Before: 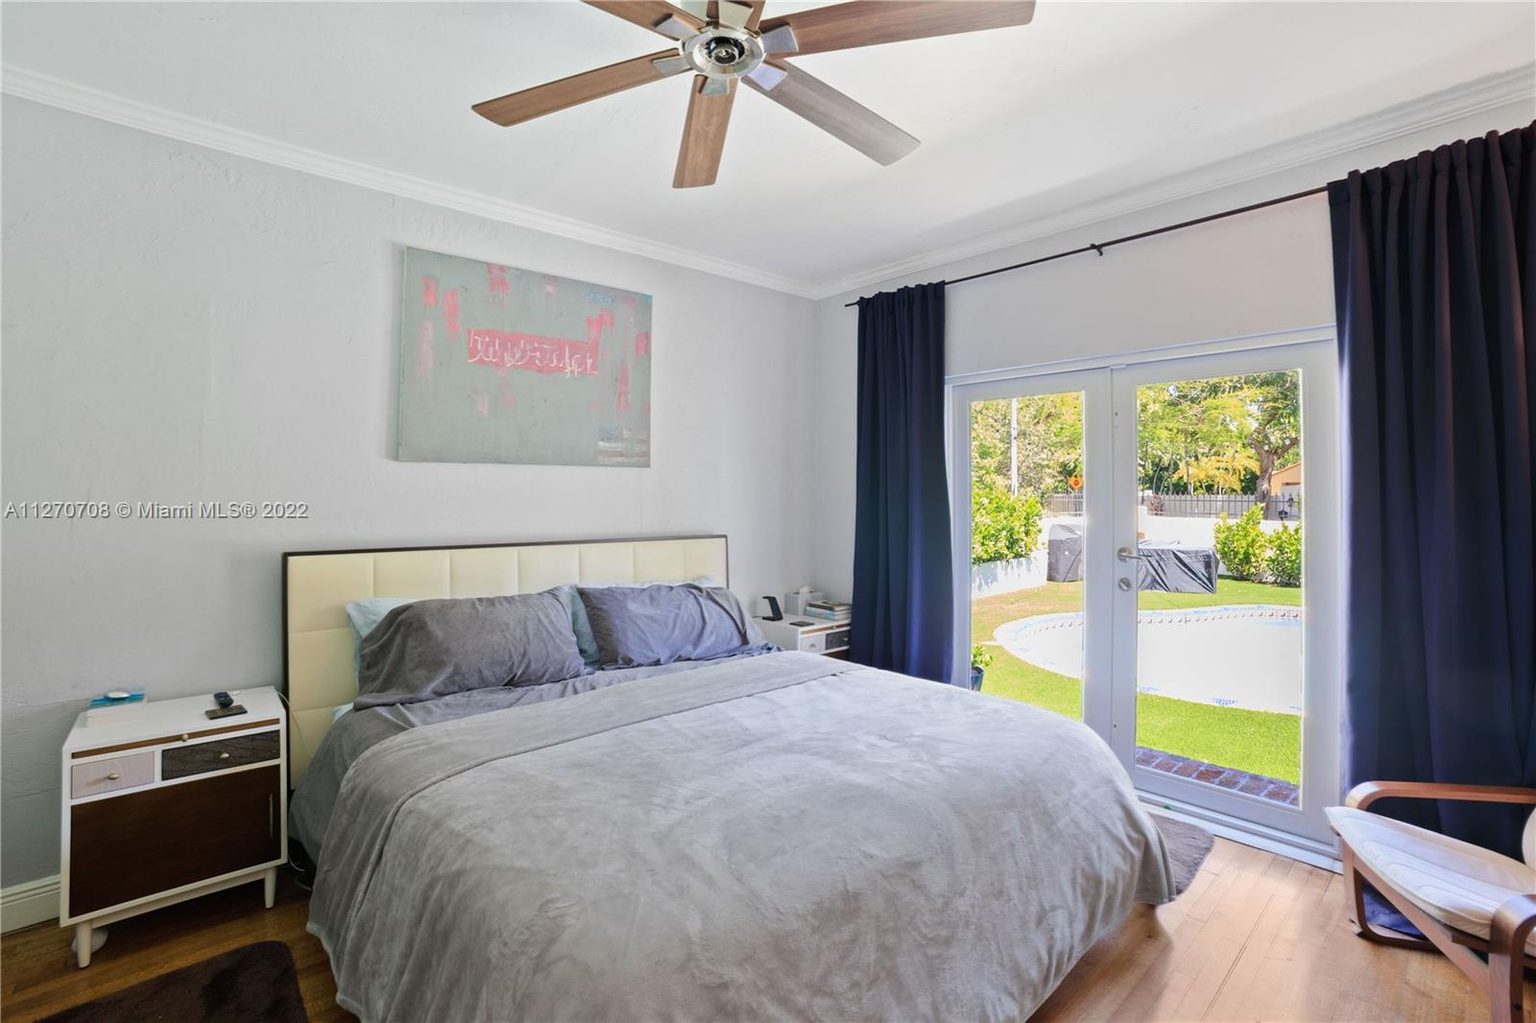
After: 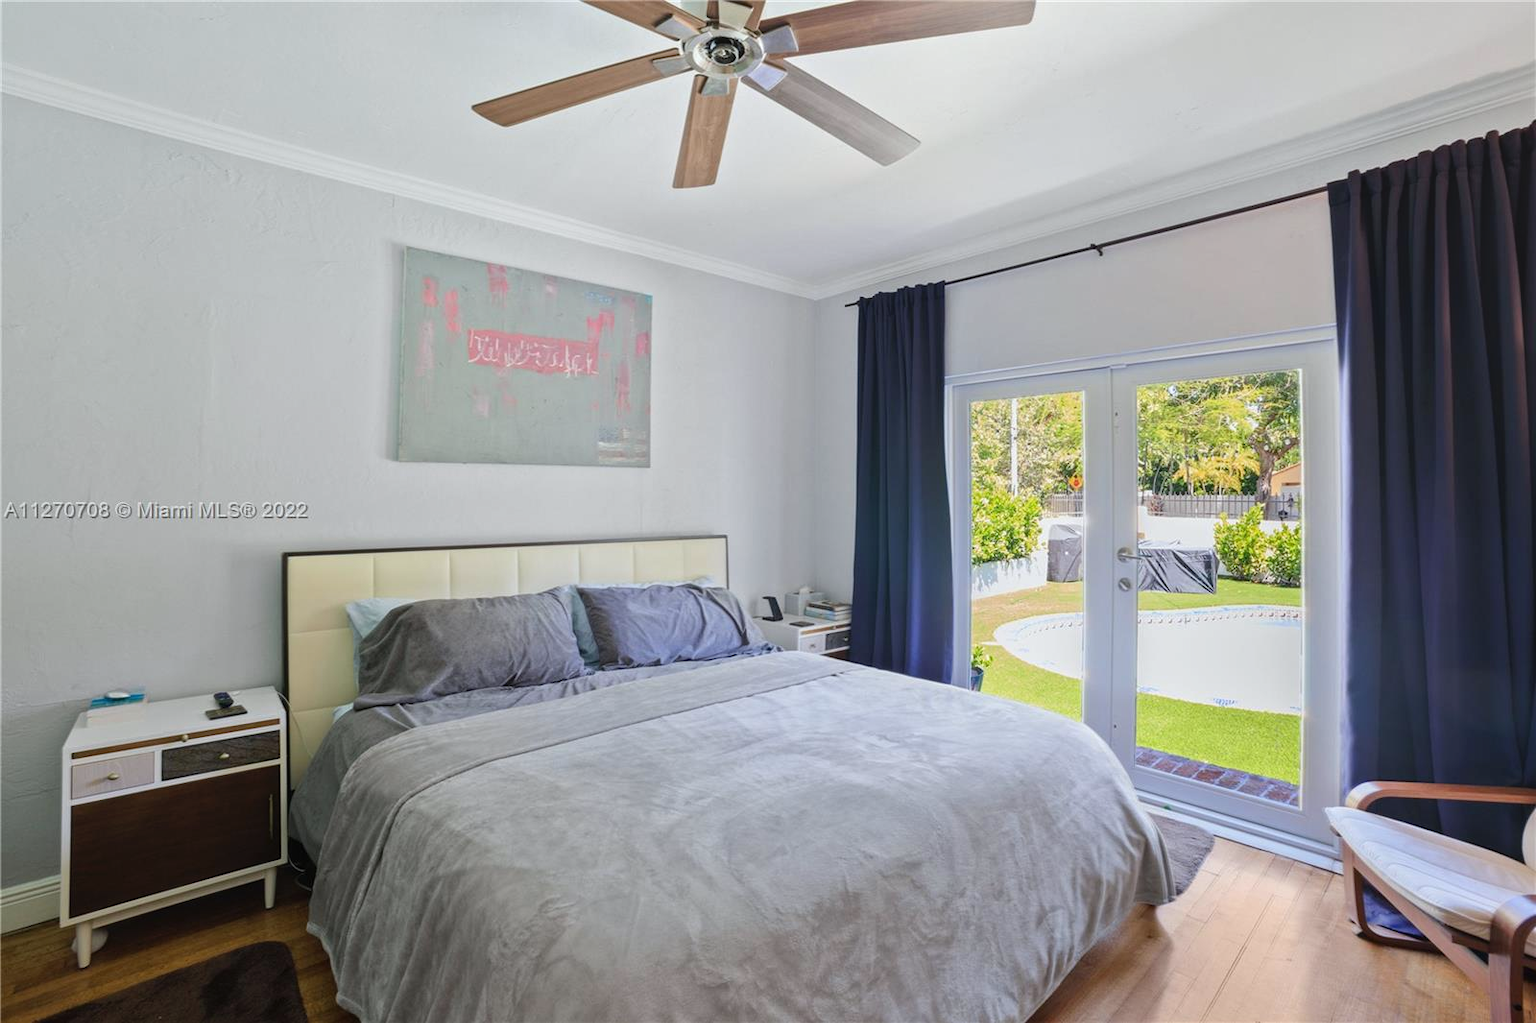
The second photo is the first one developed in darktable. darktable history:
local contrast: detail 110%
white balance: red 0.986, blue 1.01
